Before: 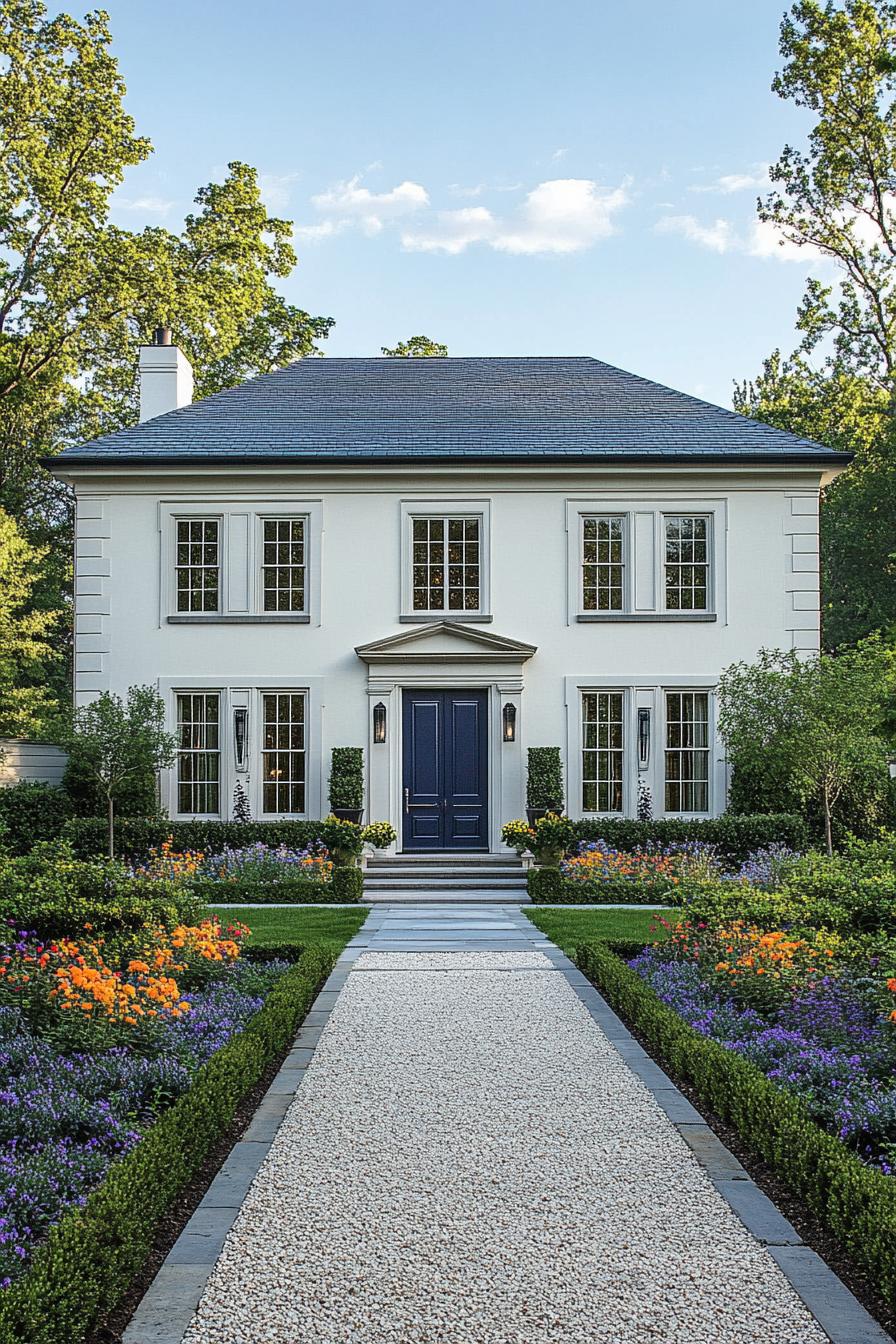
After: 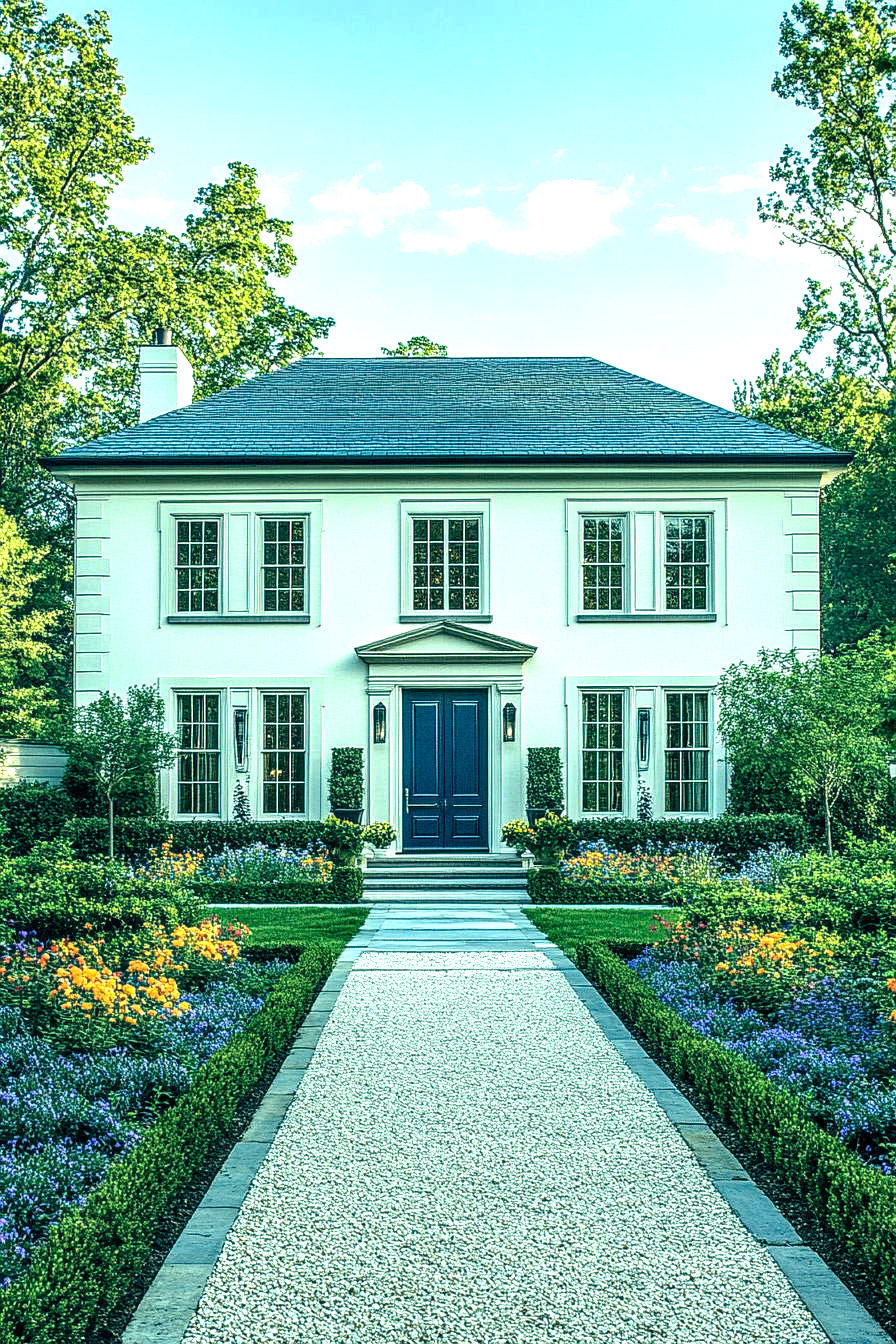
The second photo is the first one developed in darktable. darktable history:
color correction: highlights a* -19.88, highlights b* 9.8, shadows a* -19.64, shadows b* -11.16
exposure: black level correction 0, exposure 0.696 EV, compensate highlight preservation false
local contrast: highlights 79%, shadows 56%, detail 174%, midtone range 0.426
